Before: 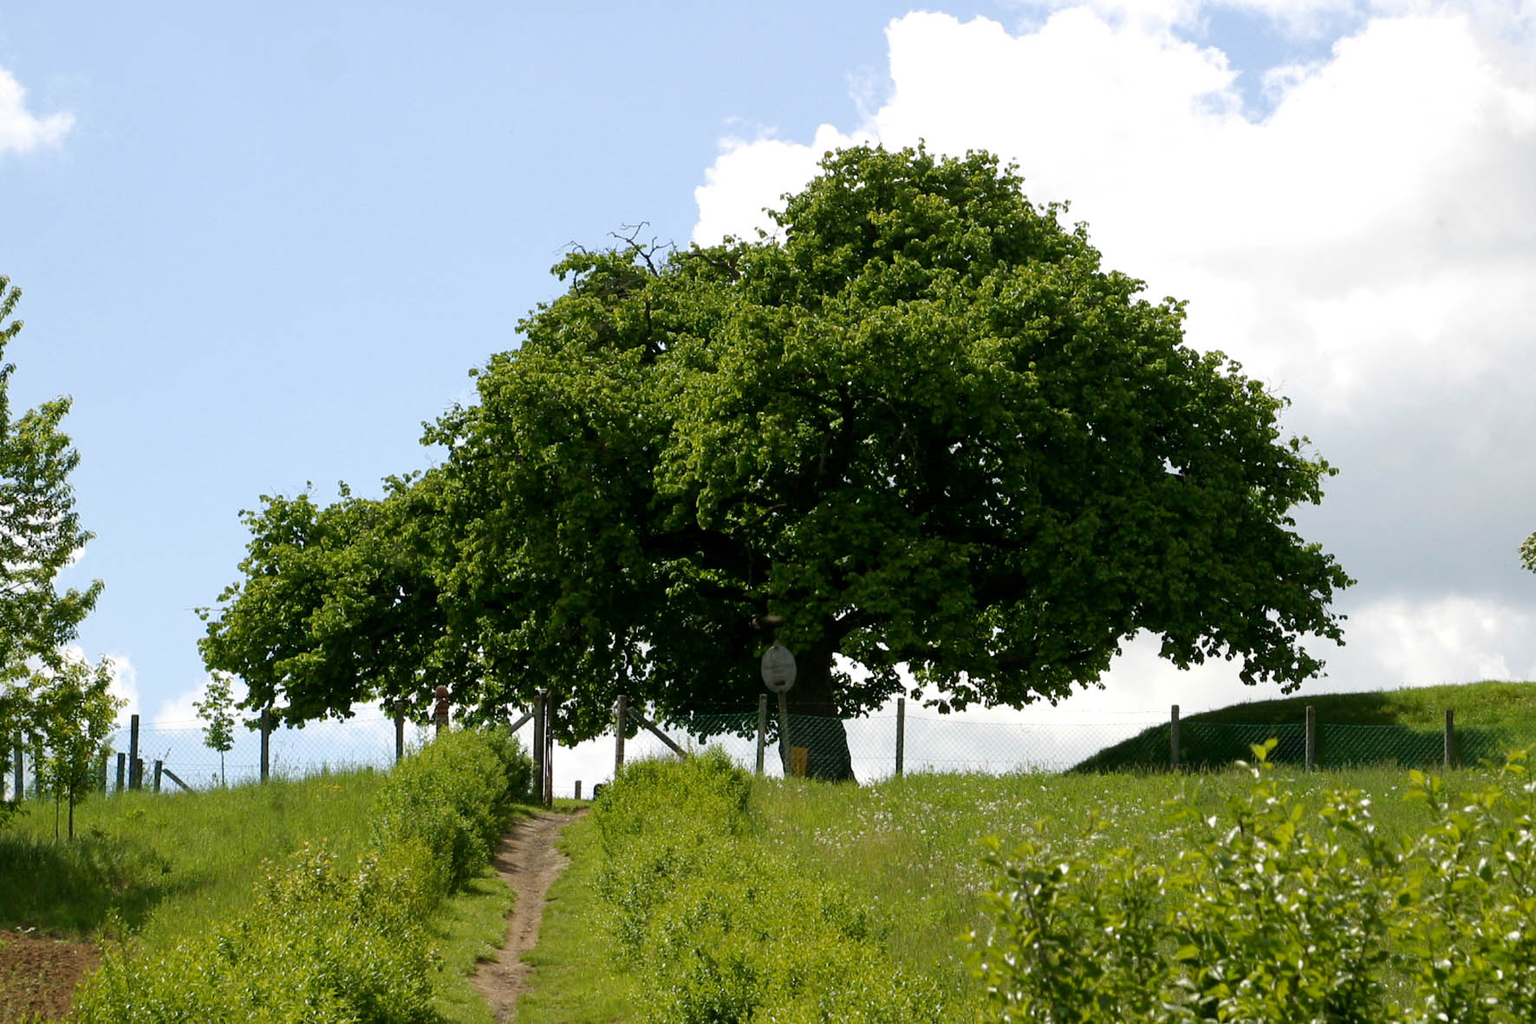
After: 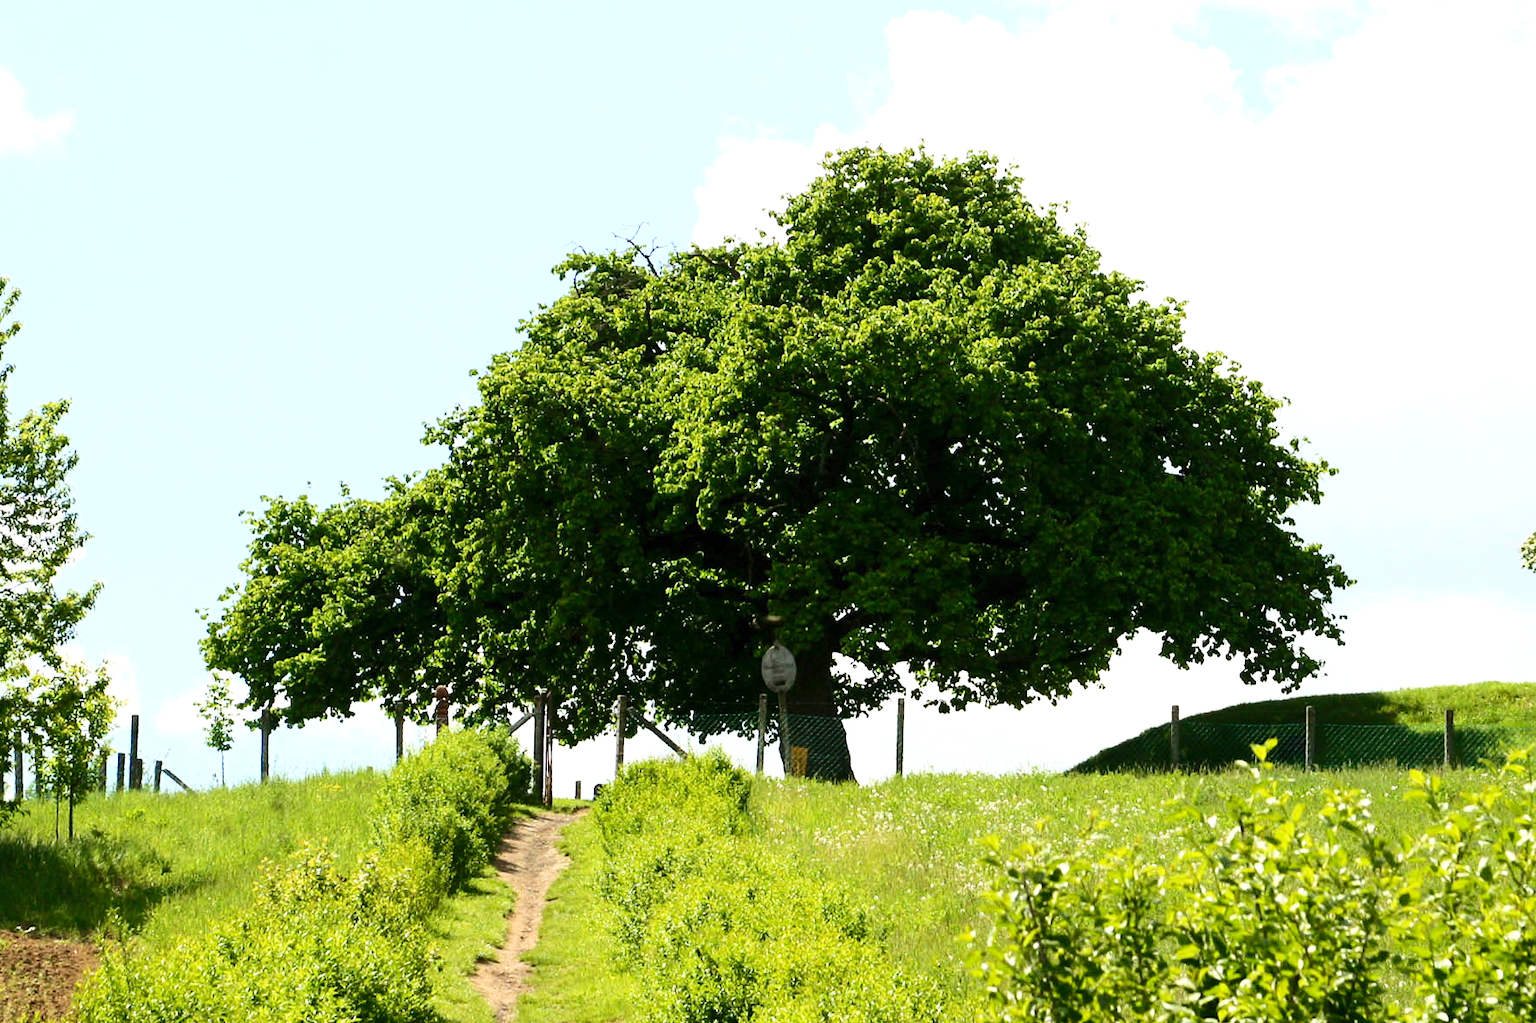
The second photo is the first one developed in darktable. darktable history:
tone equalizer: -8 EV -0.766 EV, -7 EV -0.74 EV, -6 EV -0.59 EV, -5 EV -0.402 EV, -3 EV 0.395 EV, -2 EV 0.6 EV, -1 EV 0.69 EV, +0 EV 0.737 EV, edges refinement/feathering 500, mask exposure compensation -1.57 EV, preserve details no
levels: levels [0, 0.445, 1]
base curve: curves: ch0 [(0, 0) (0.028, 0.03) (0.121, 0.232) (0.46, 0.748) (0.859, 0.968) (1, 1)]
